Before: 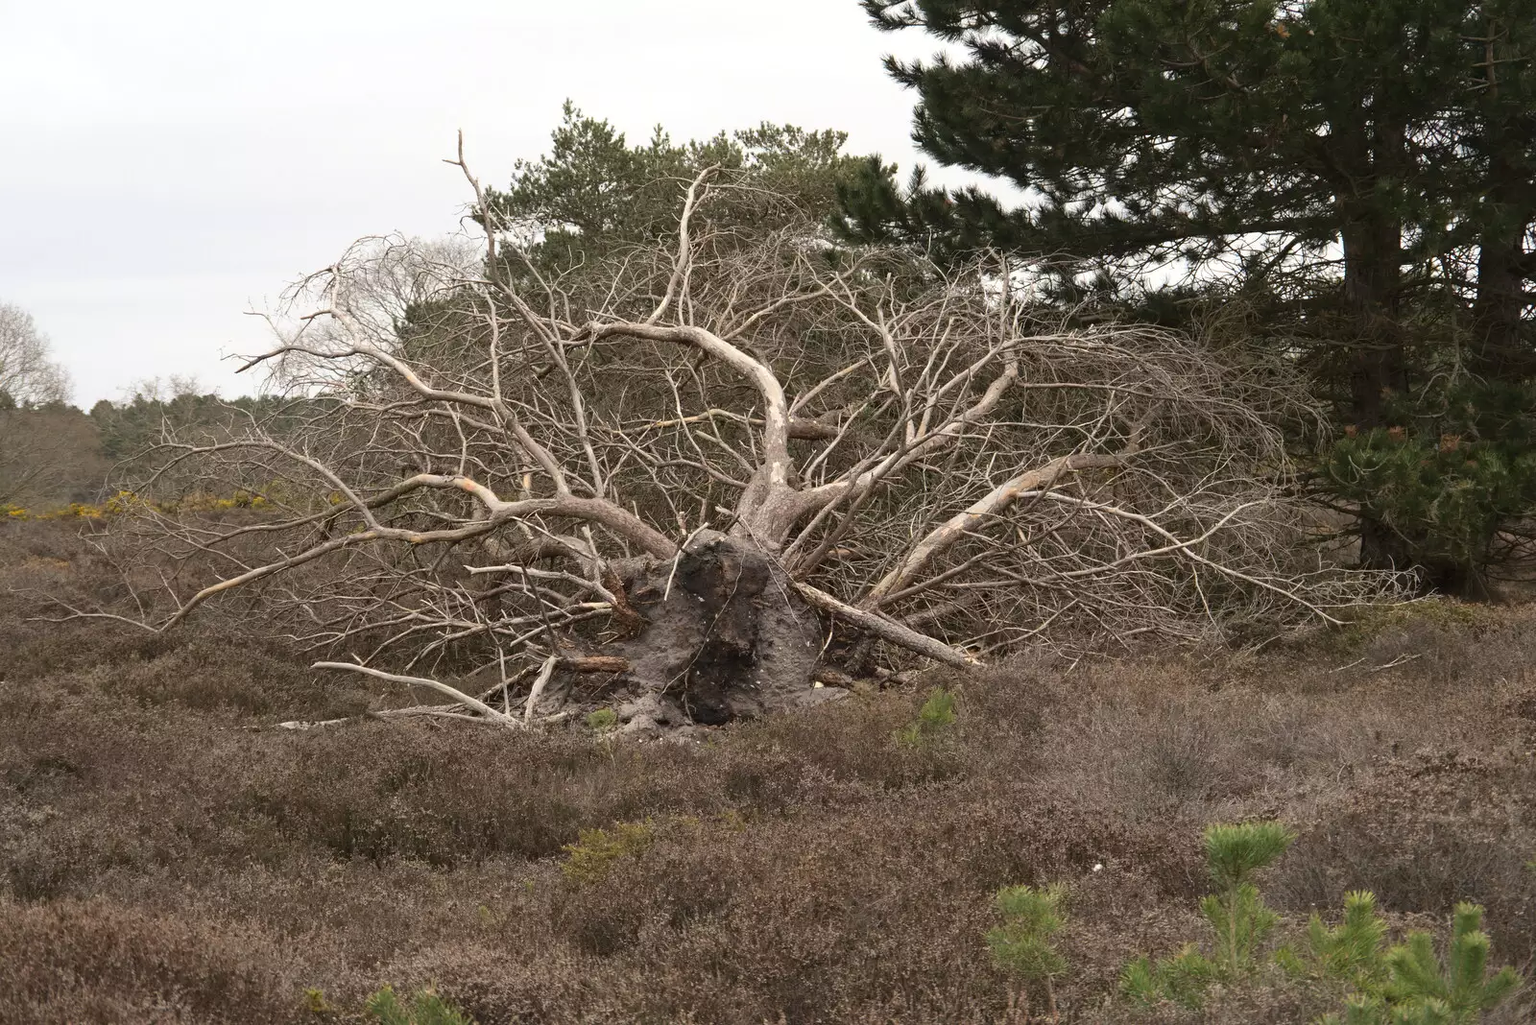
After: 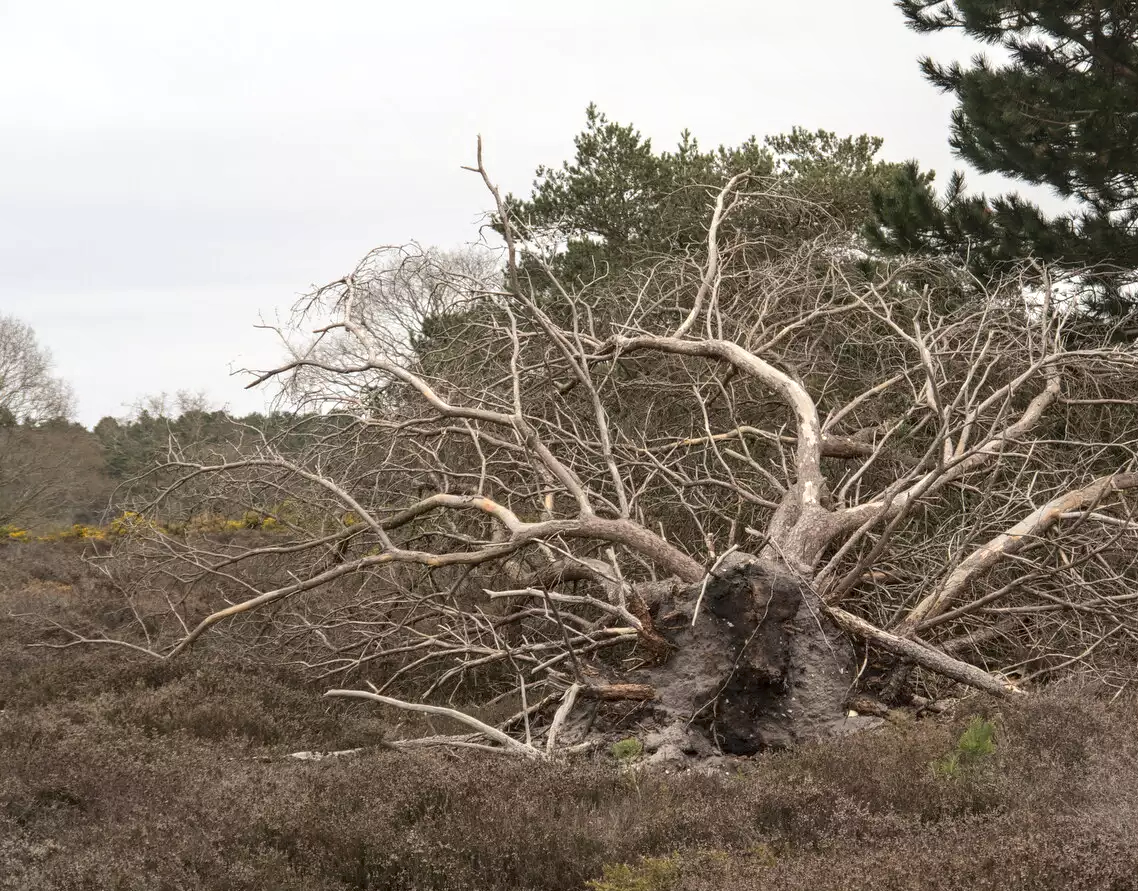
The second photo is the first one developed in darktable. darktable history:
local contrast: on, module defaults
crop: right 28.864%, bottom 16.542%
